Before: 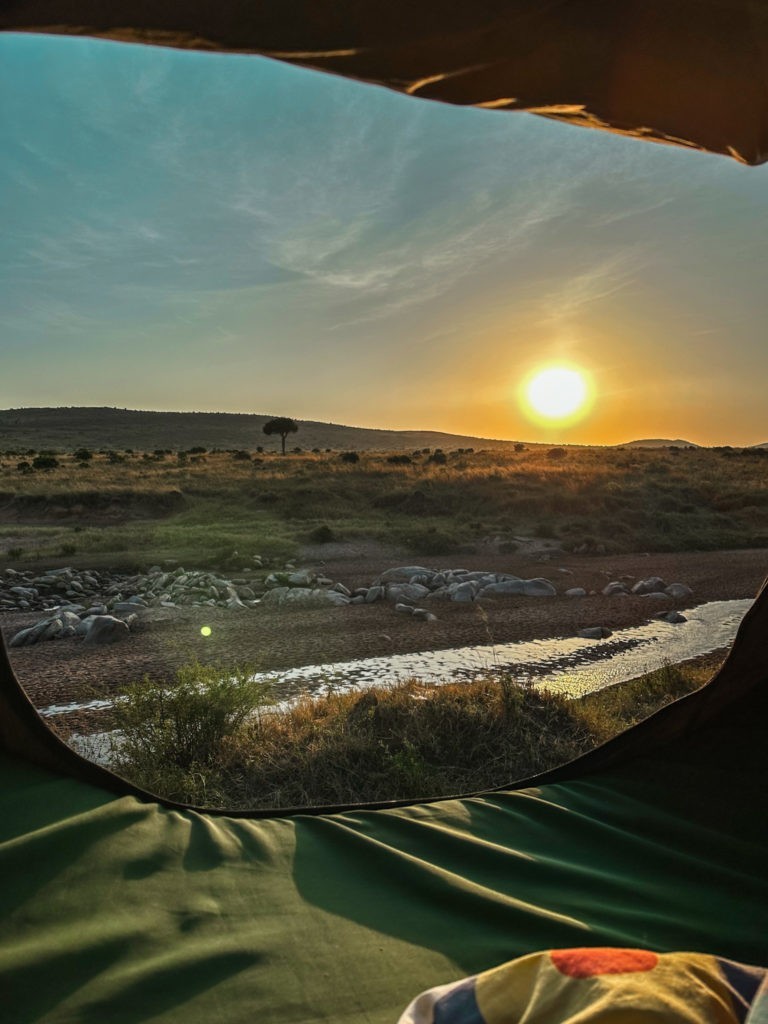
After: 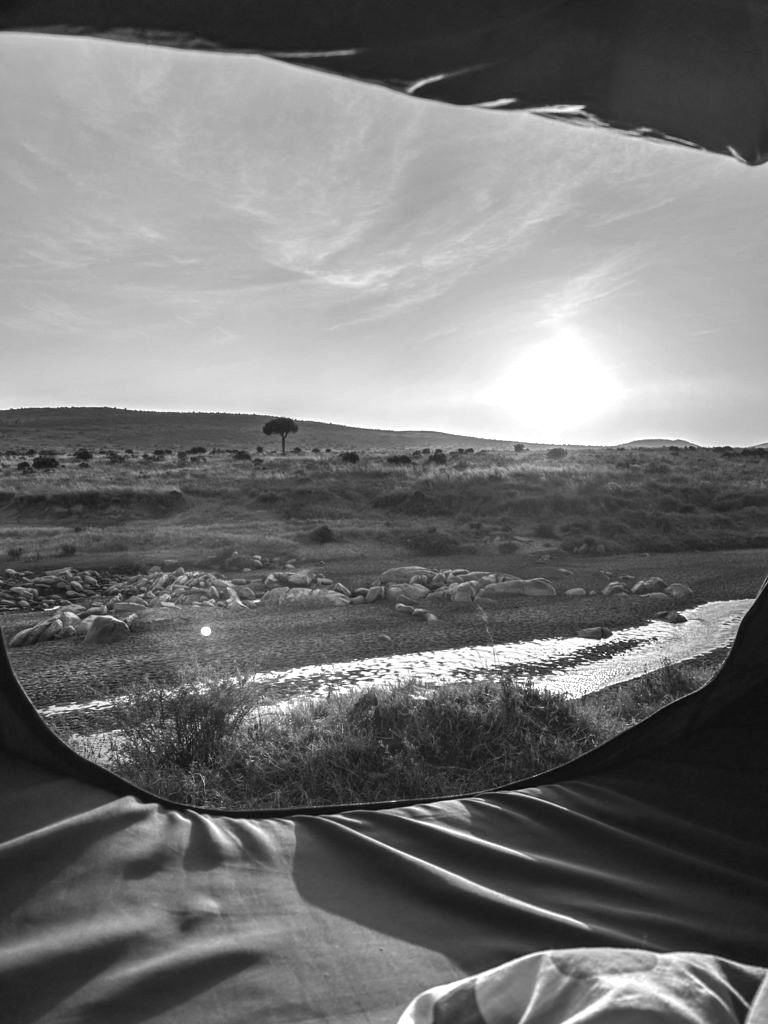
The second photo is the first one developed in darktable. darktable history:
exposure: black level correction 0, exposure 1 EV, compensate exposure bias true, compensate highlight preservation false
monochrome: a -35.87, b 49.73, size 1.7
